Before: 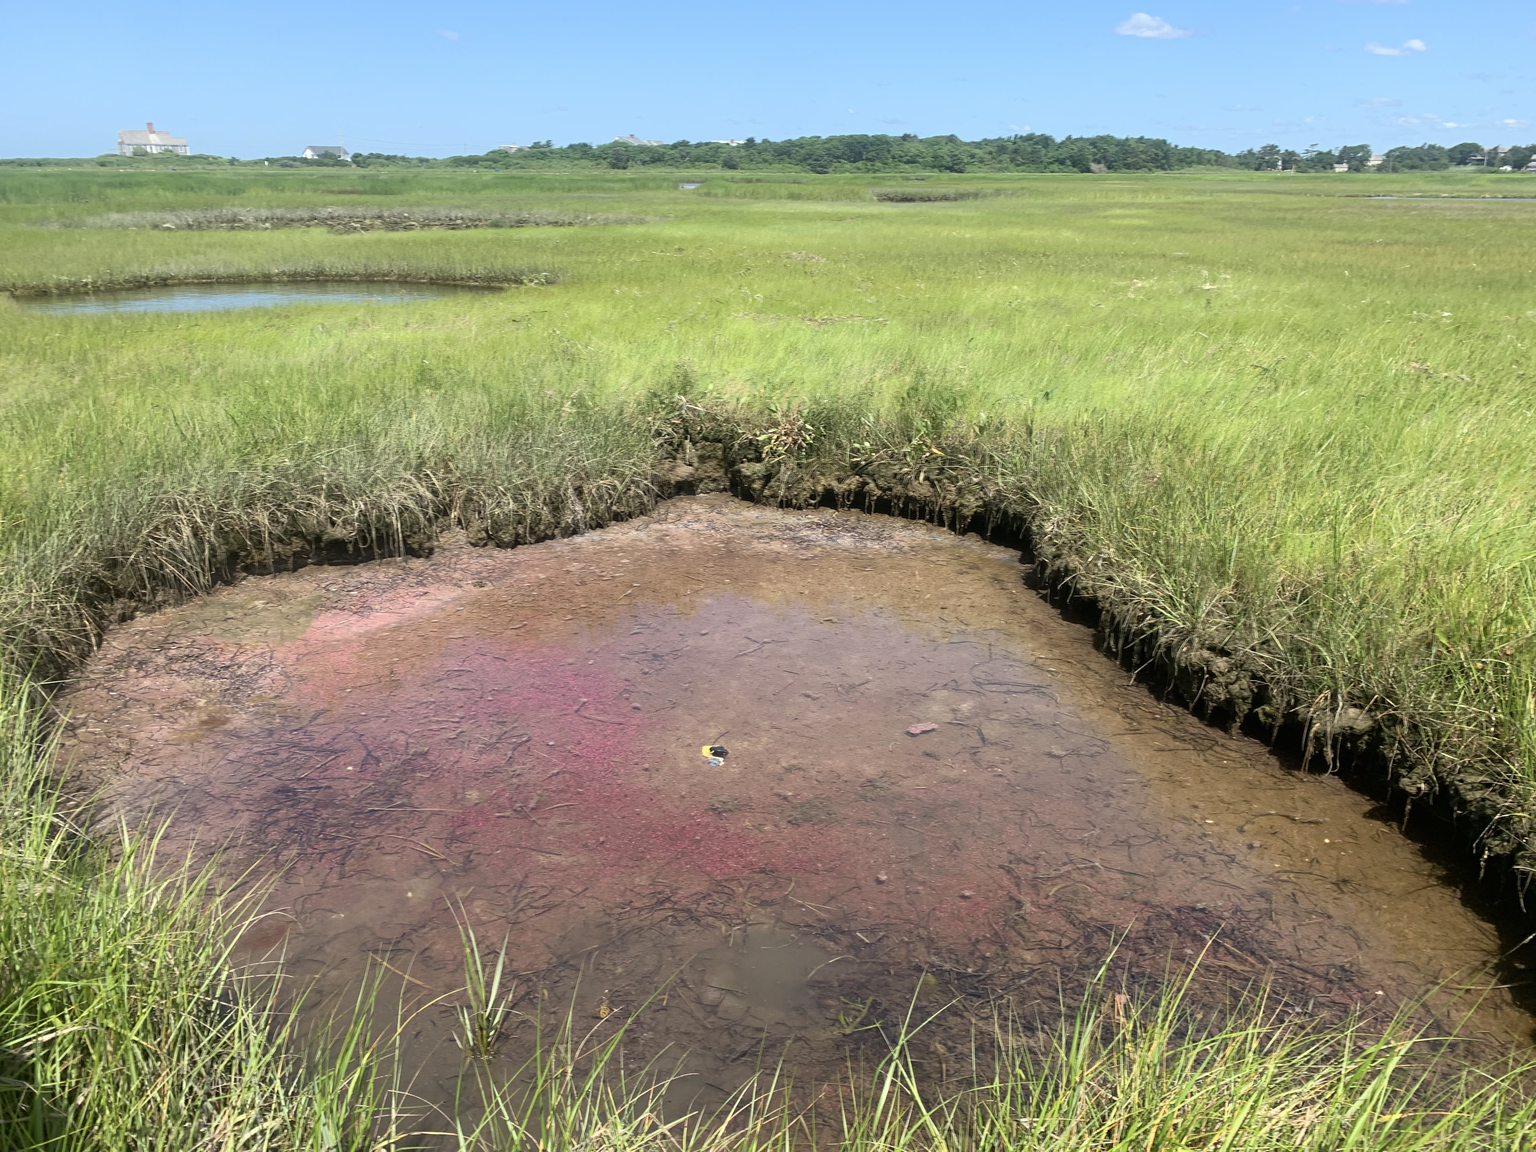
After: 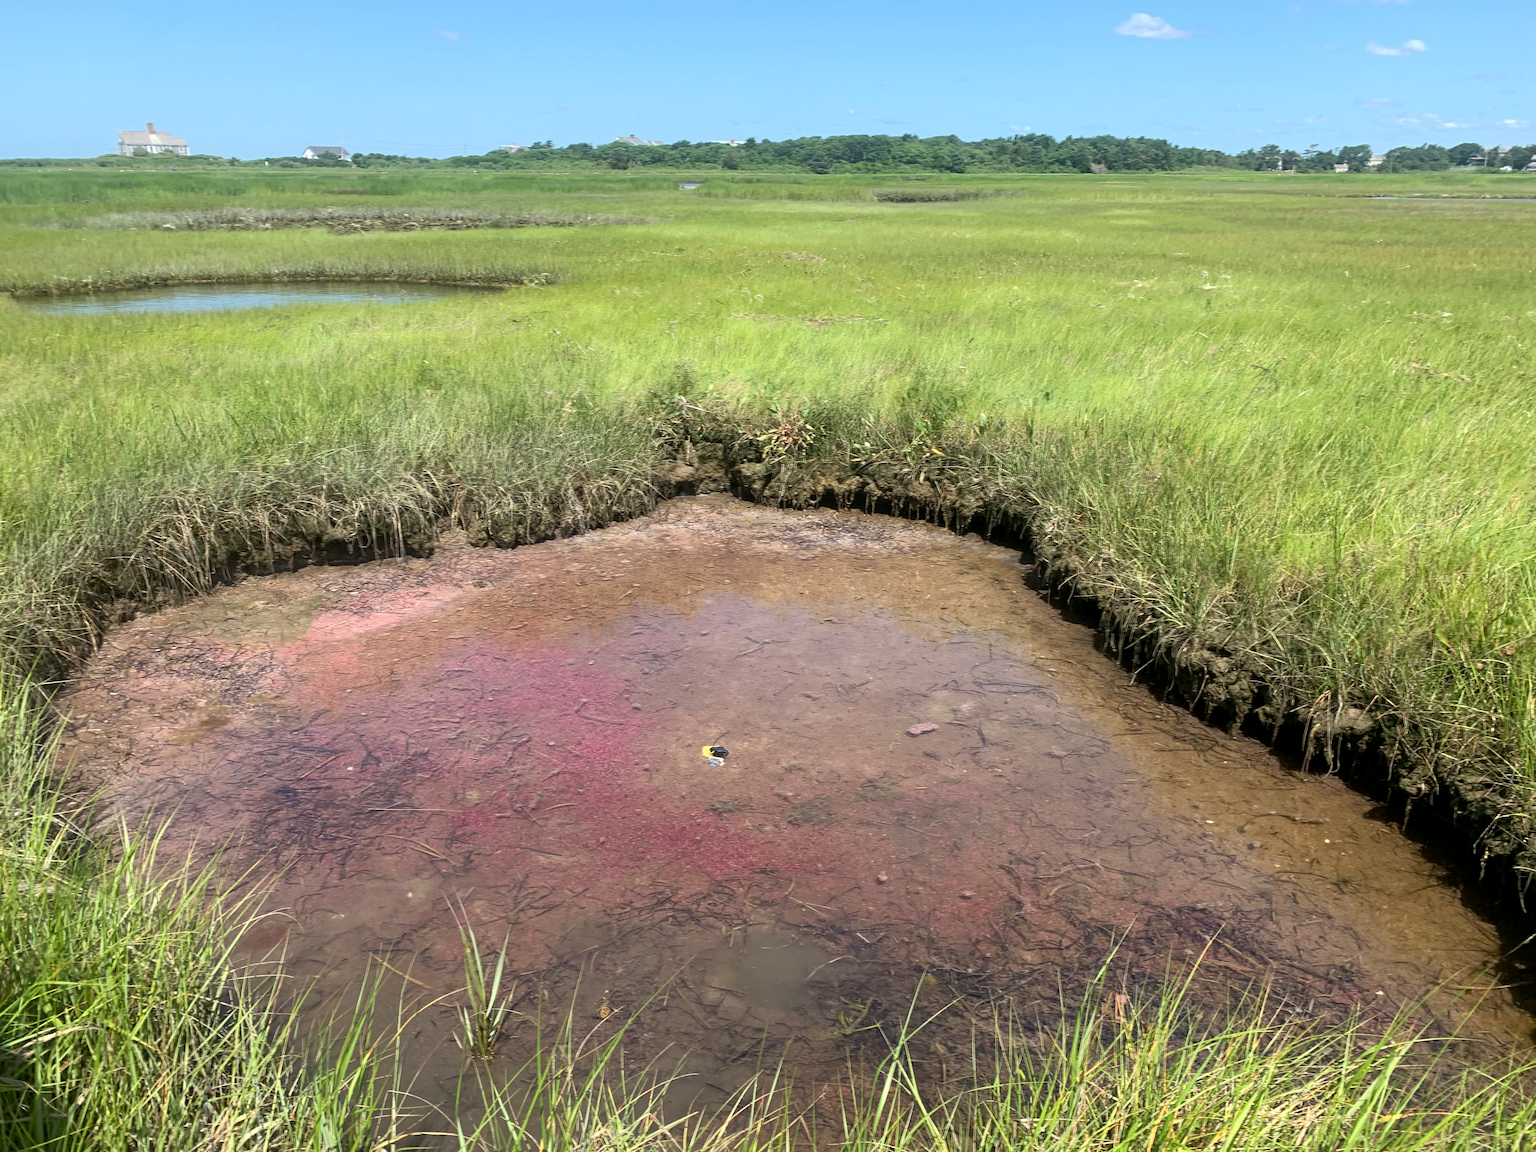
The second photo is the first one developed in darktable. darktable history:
local contrast: highlights 101%, shadows 100%, detail 119%, midtone range 0.2
